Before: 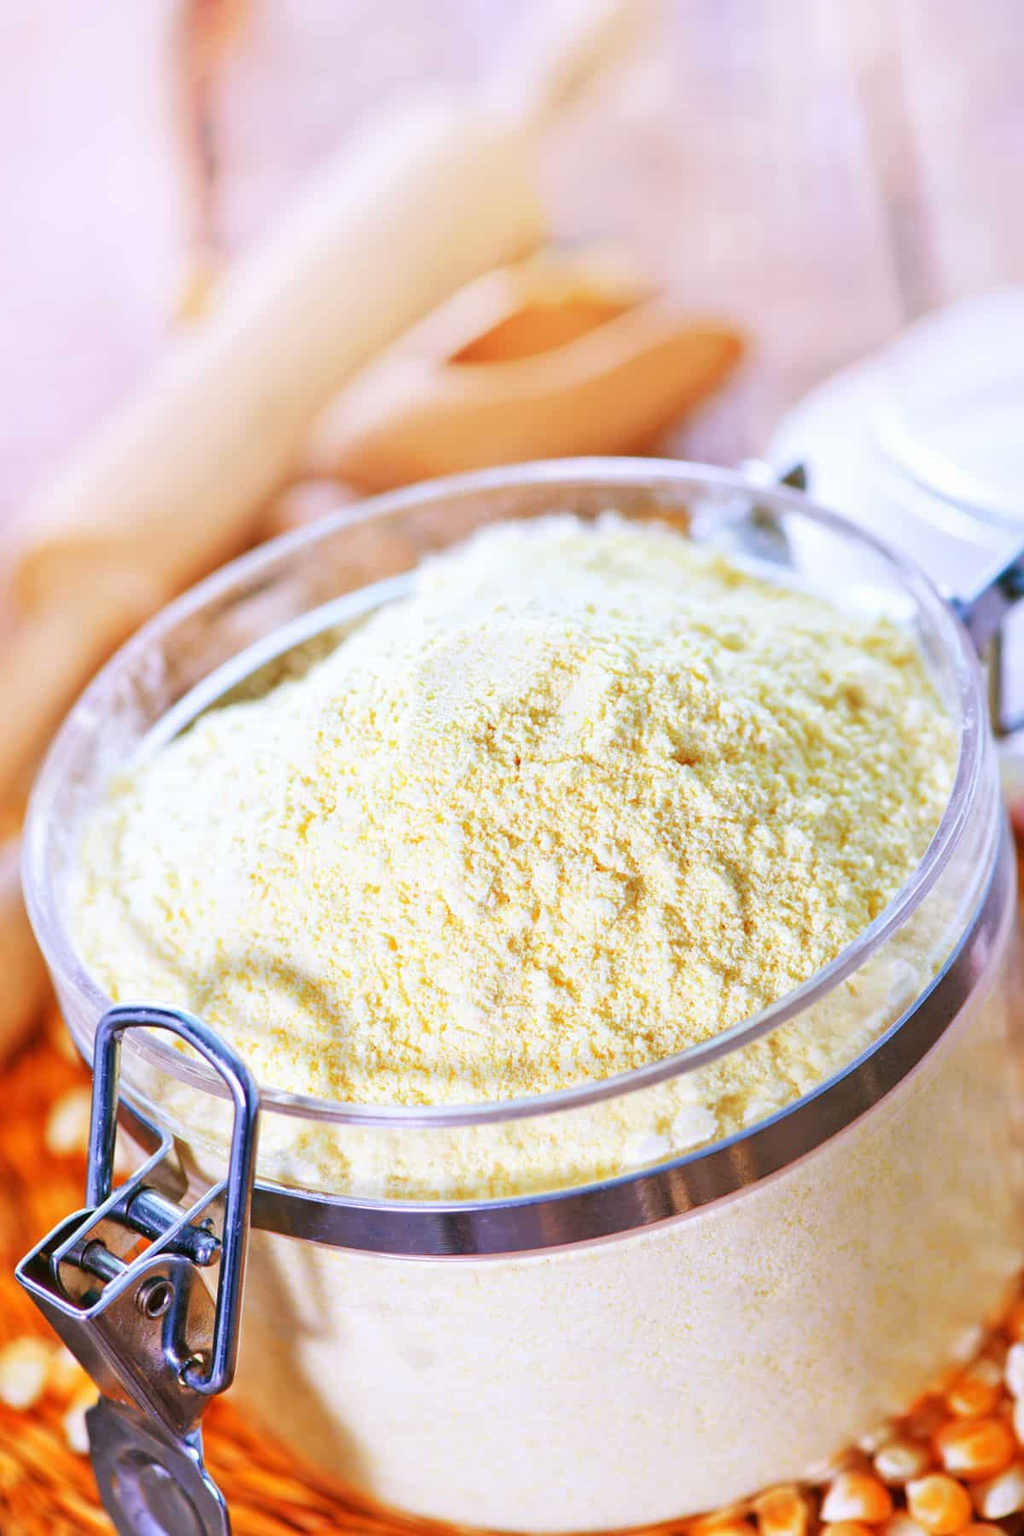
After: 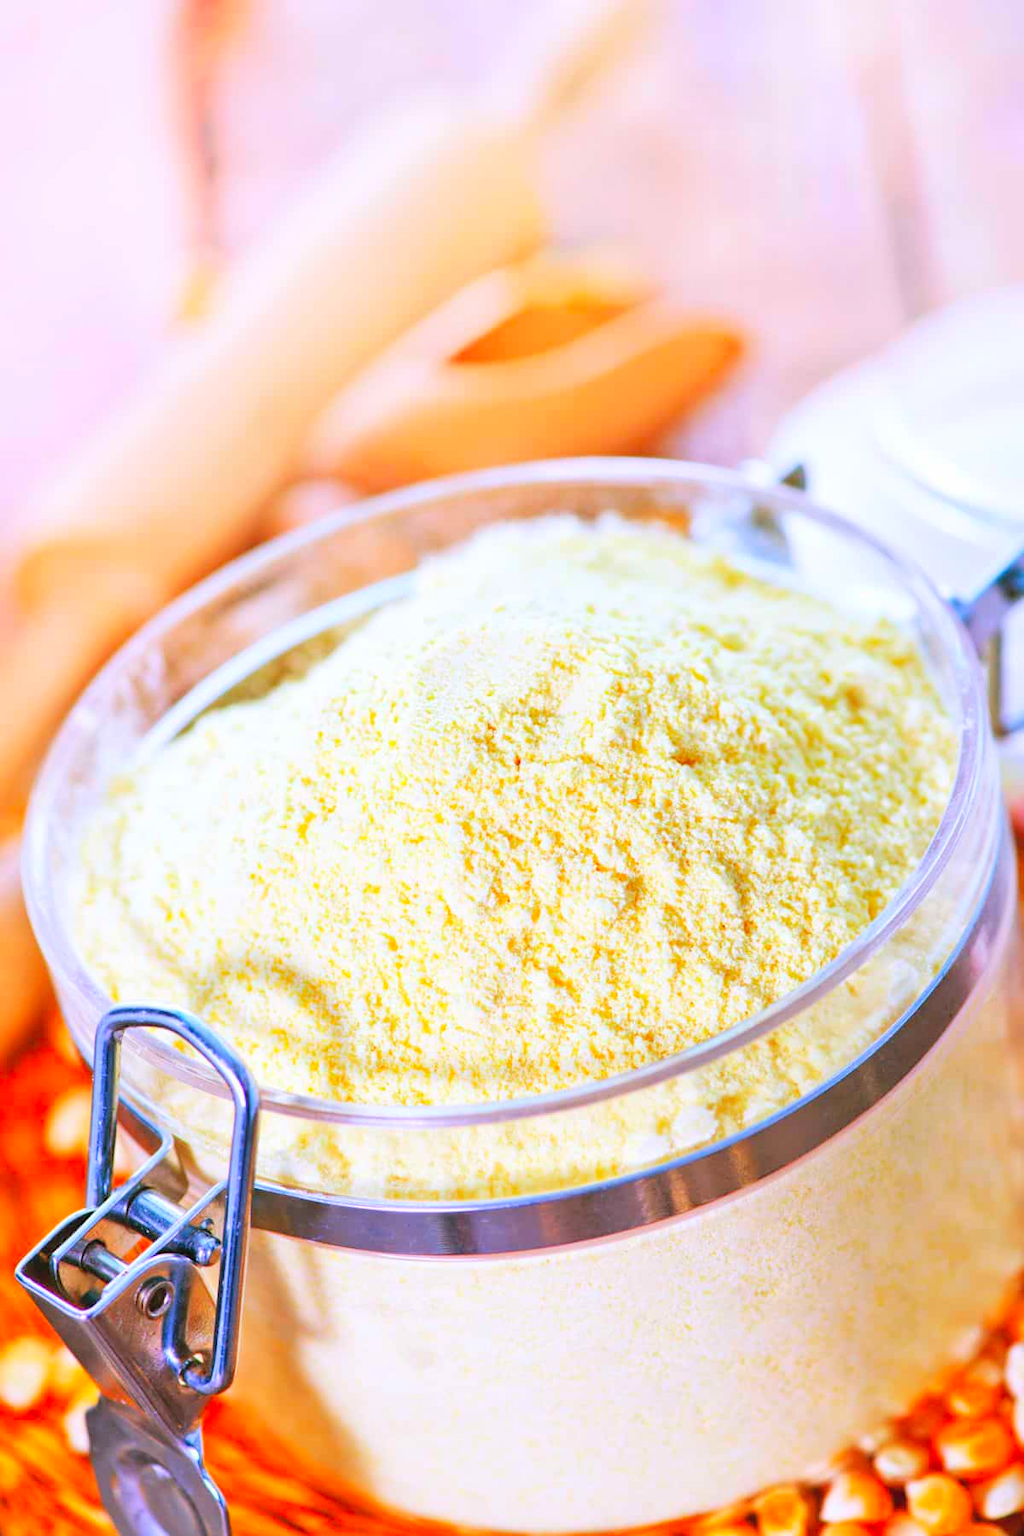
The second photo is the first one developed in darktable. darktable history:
contrast brightness saturation: contrast 0.069, brightness 0.179, saturation 0.405
